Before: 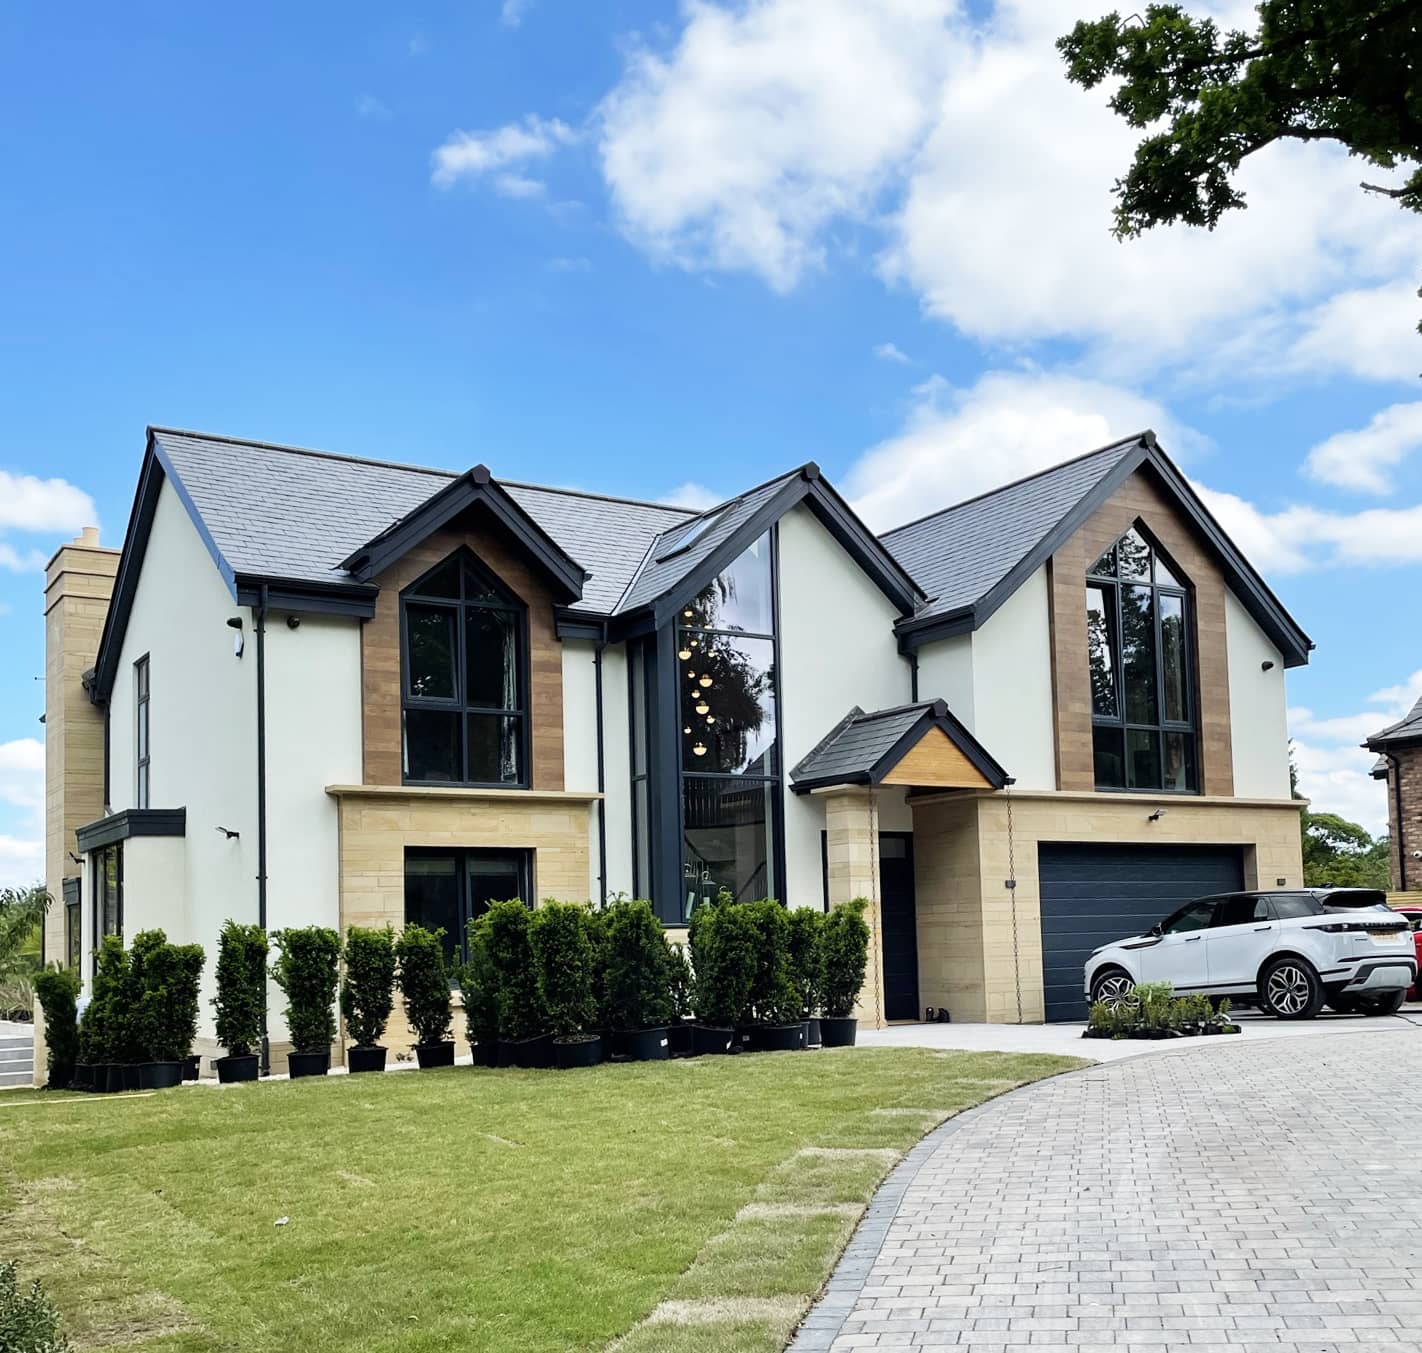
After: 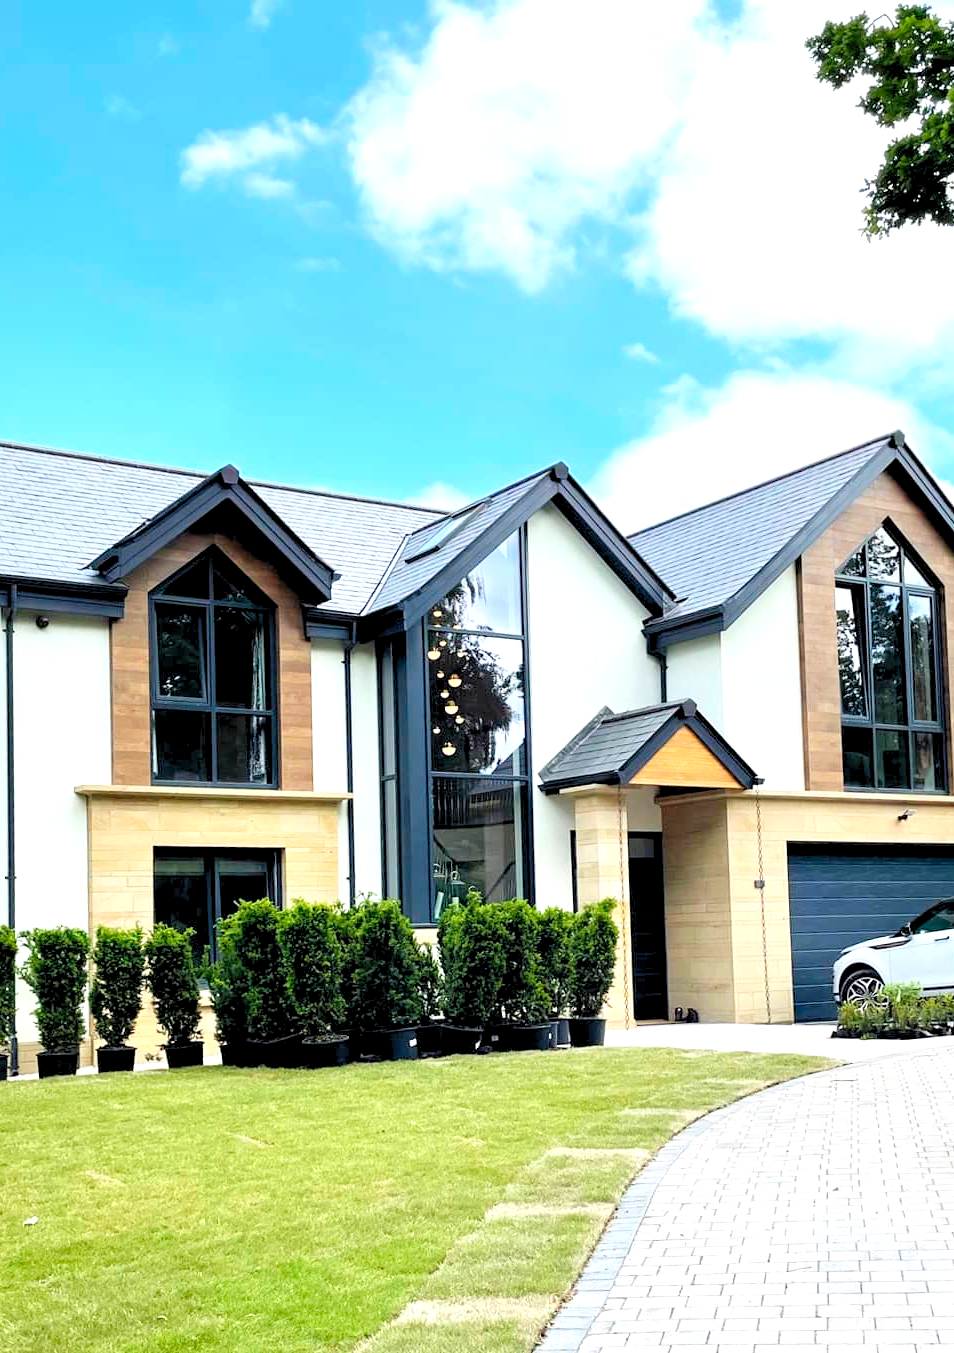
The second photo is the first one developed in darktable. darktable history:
levels: levels [0.036, 0.364, 0.827]
crop and rotate: left 17.693%, right 15.199%
